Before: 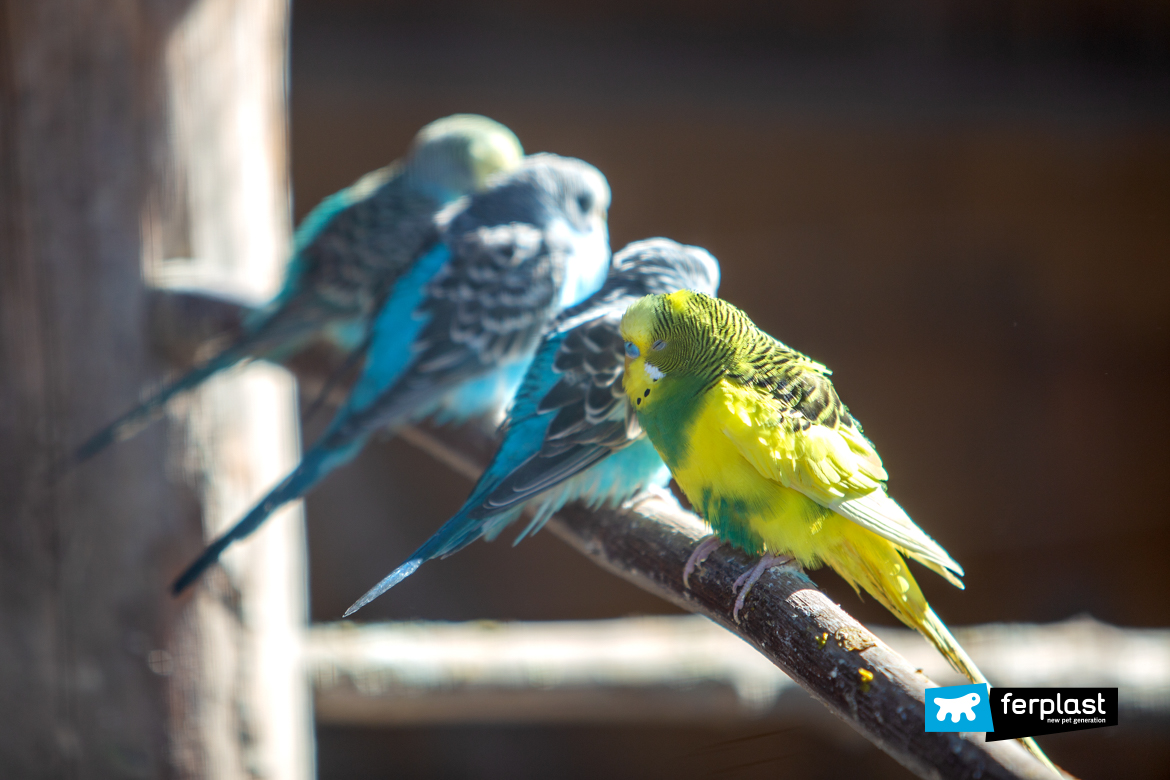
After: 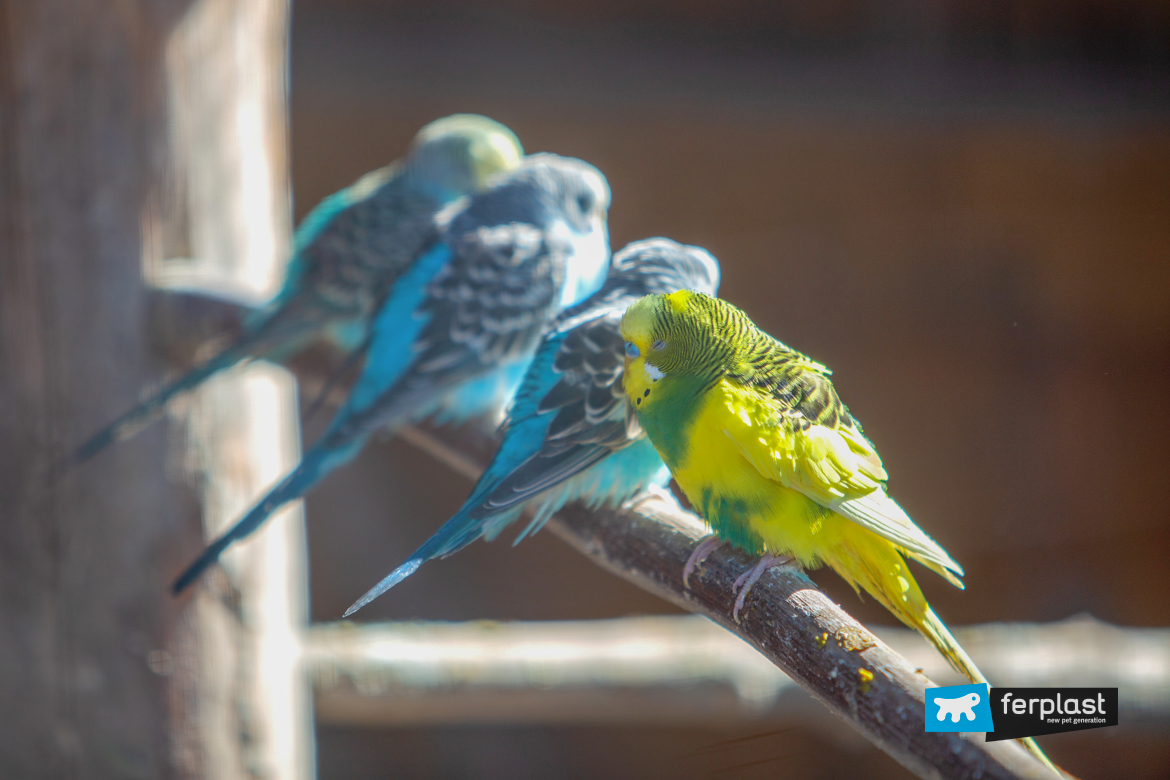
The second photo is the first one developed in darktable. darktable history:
shadows and highlights: on, module defaults
local contrast: highlights 46%, shadows 1%, detail 99%
exposure: compensate highlight preservation false
